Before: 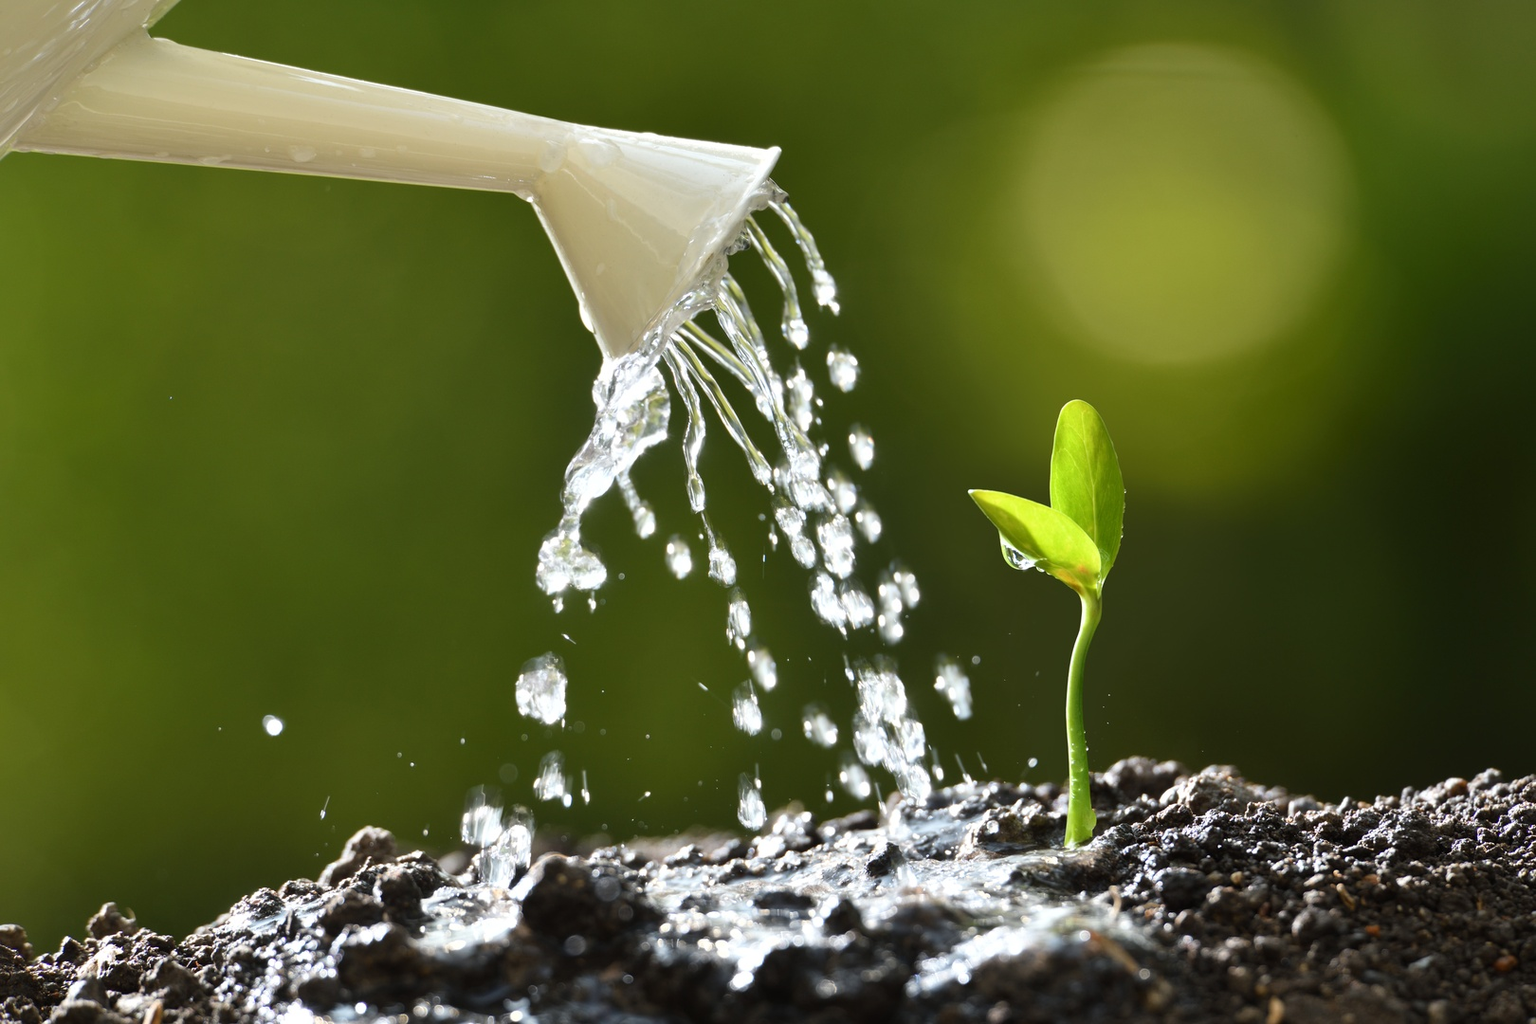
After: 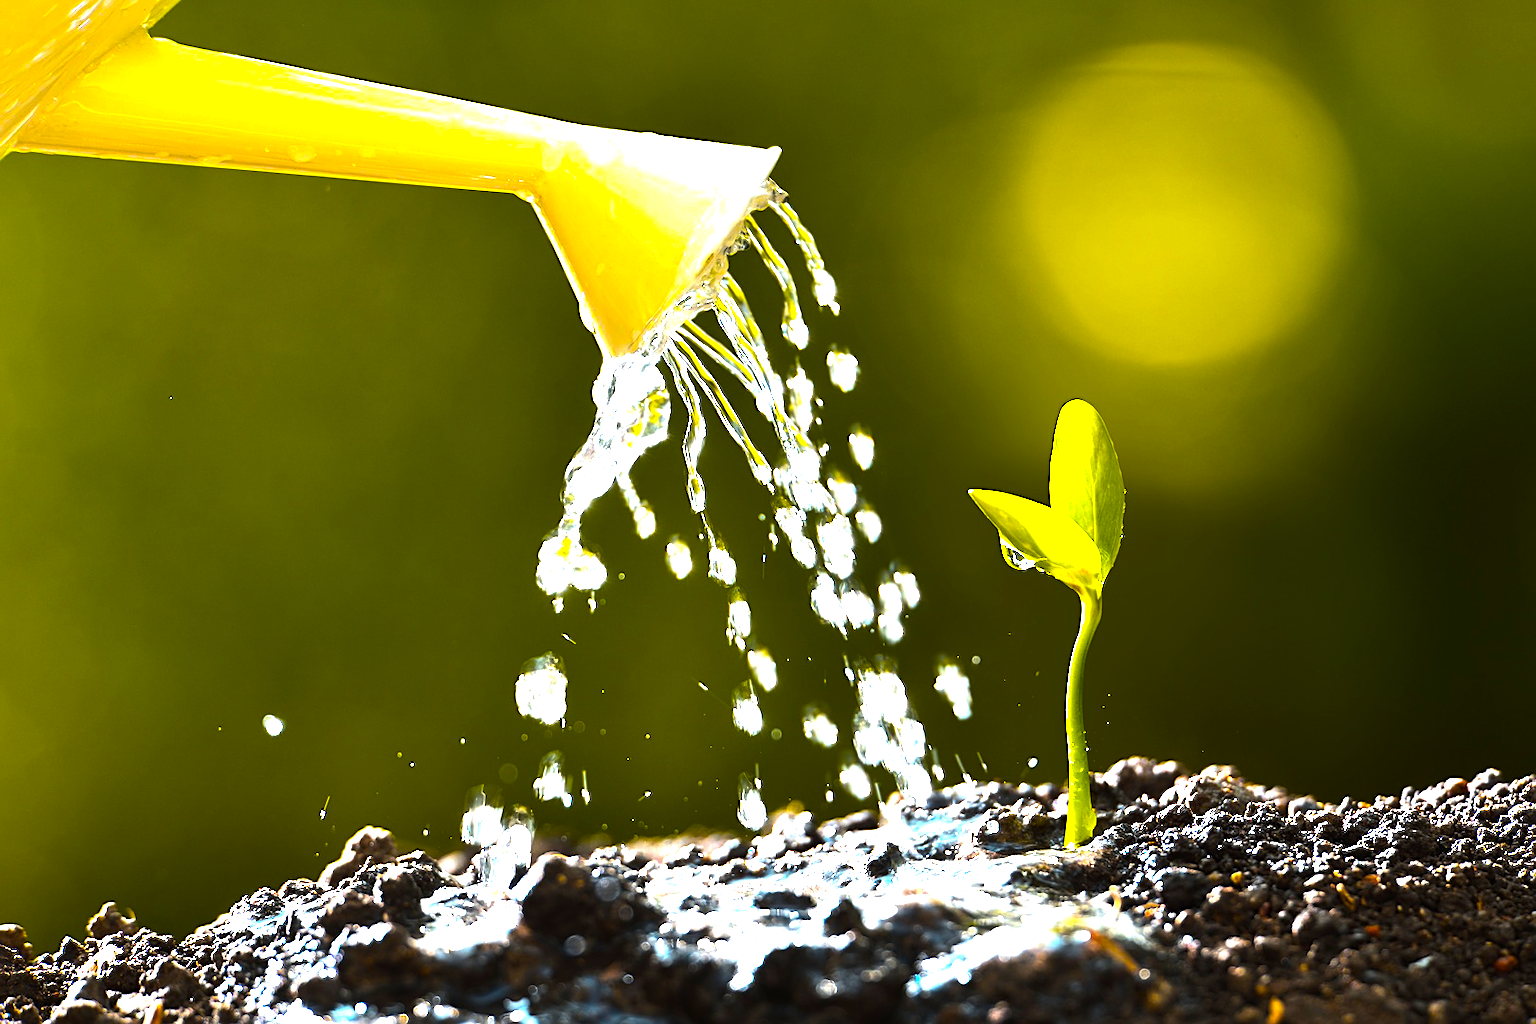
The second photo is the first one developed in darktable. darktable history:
color balance rgb: linear chroma grading › highlights 100%, linear chroma grading › global chroma 23.41%, perceptual saturation grading › global saturation 35.38%, hue shift -10.68°, perceptual brilliance grading › highlights 47.25%, perceptual brilliance grading › mid-tones 22.2%, perceptual brilliance grading › shadows -5.93%
sharpen: on, module defaults
